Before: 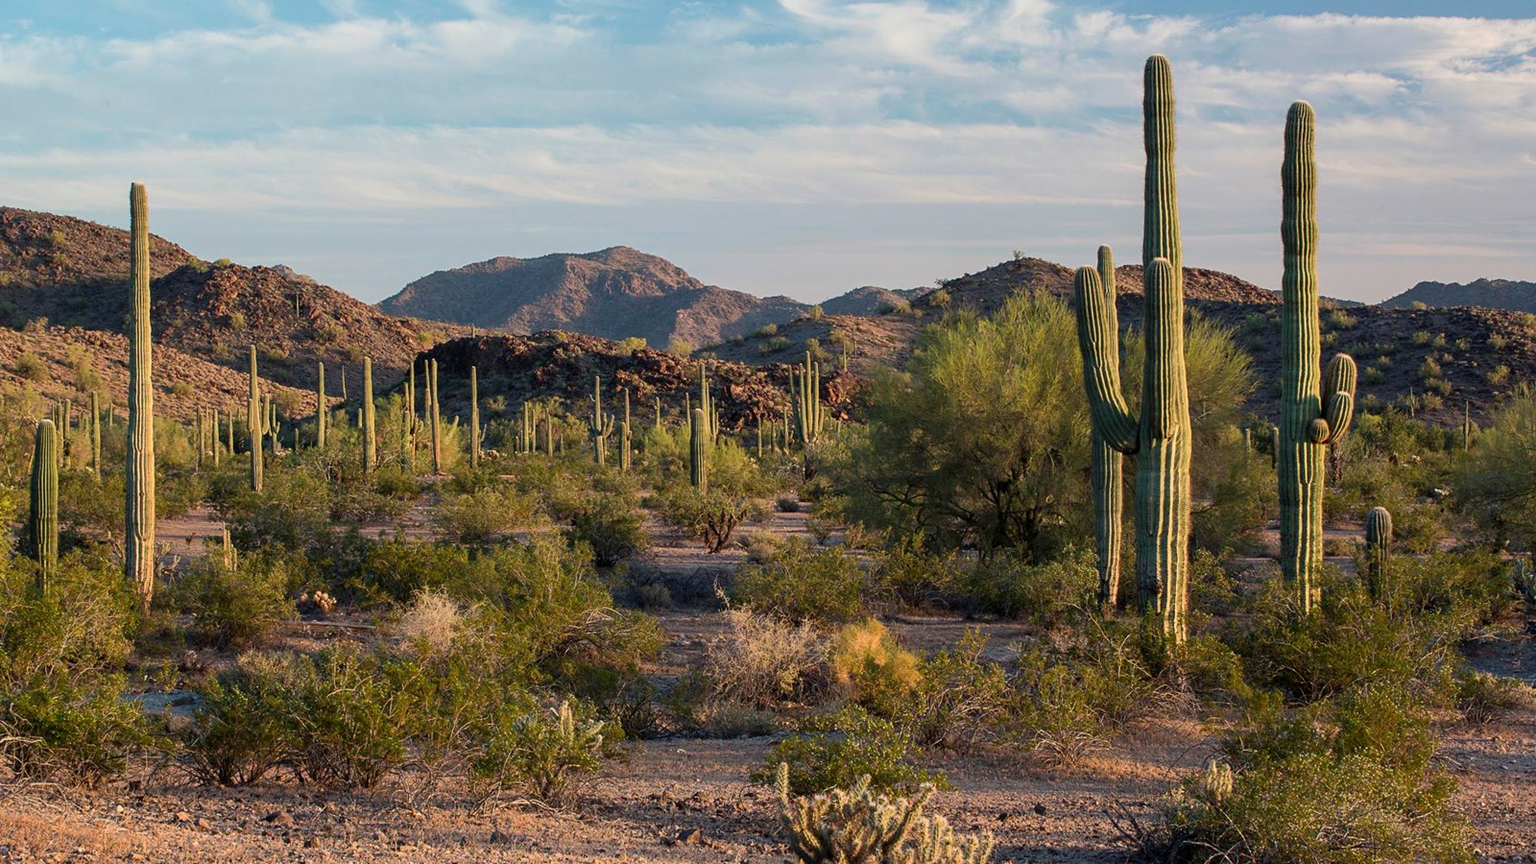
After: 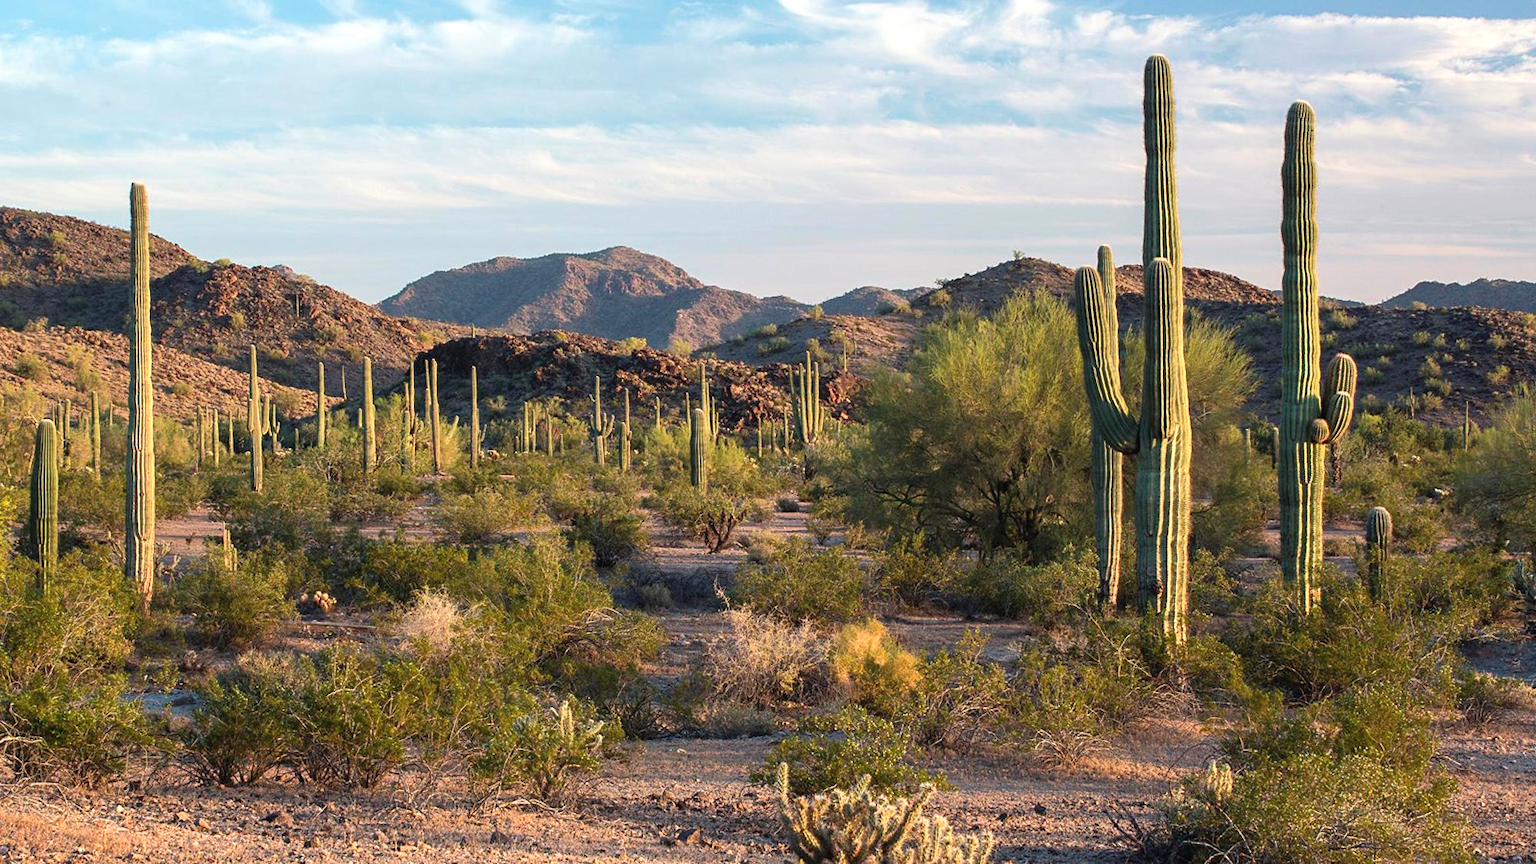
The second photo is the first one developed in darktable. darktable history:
exposure: black level correction -0.002, exposure 0.542 EV, compensate exposure bias true, compensate highlight preservation false
